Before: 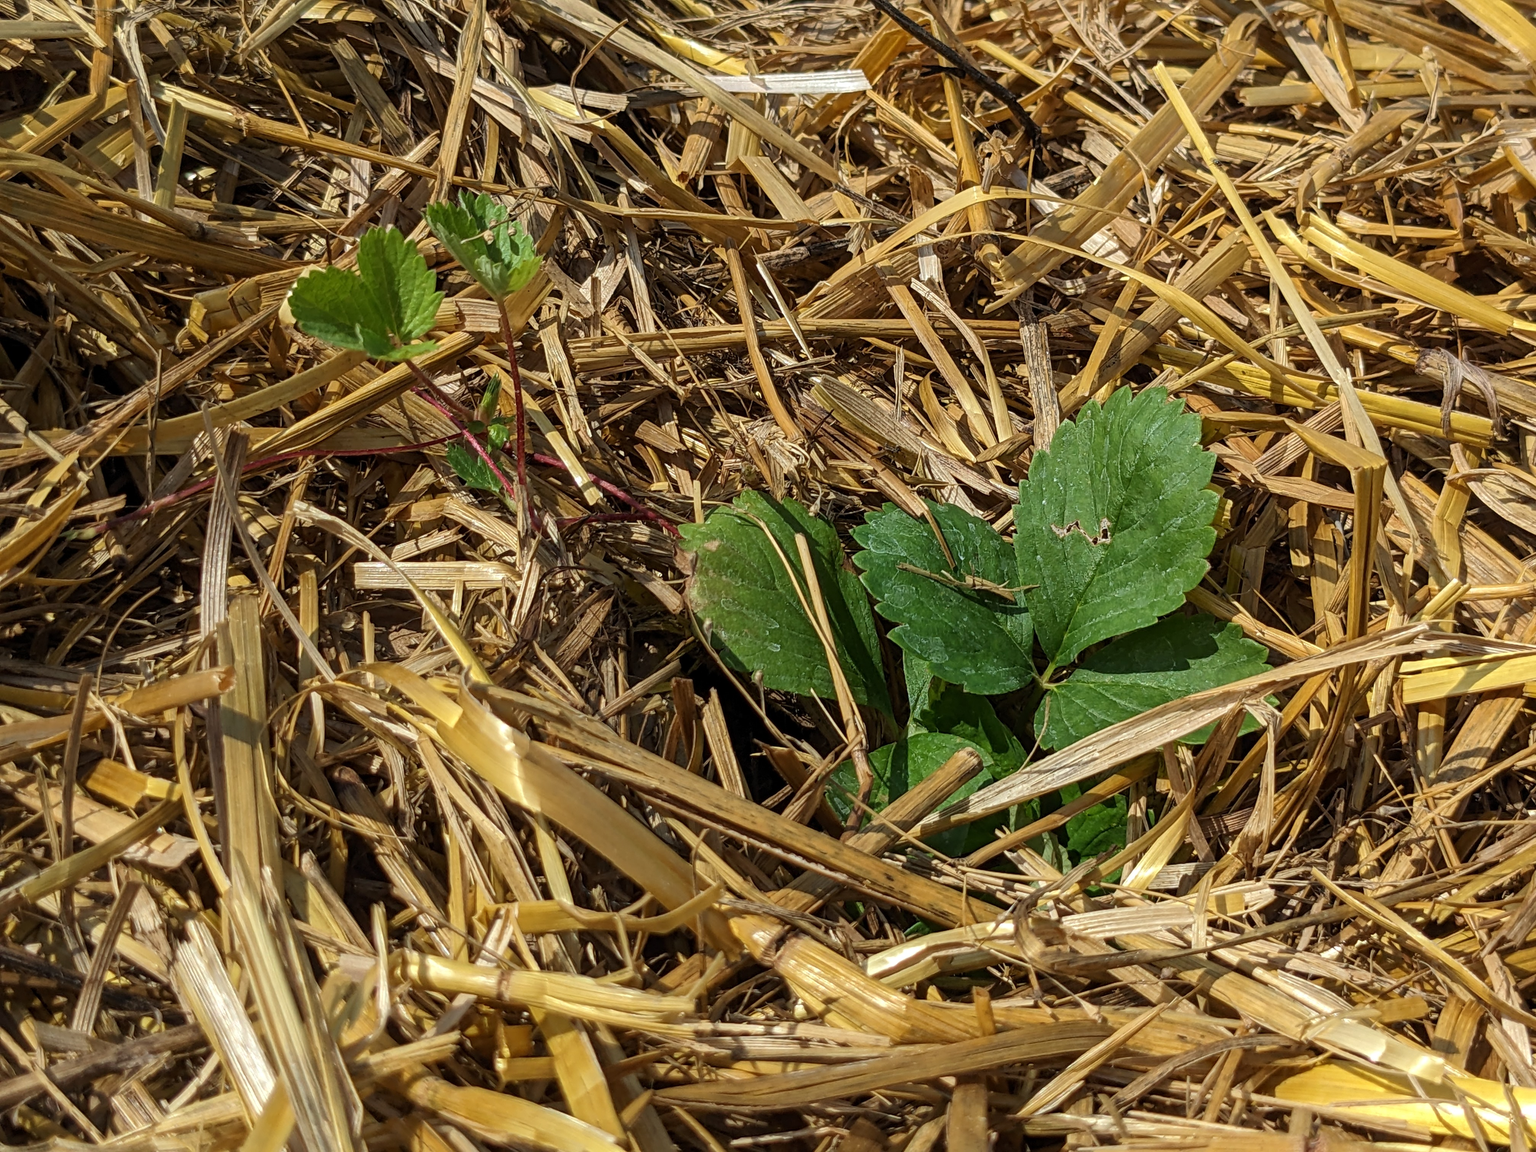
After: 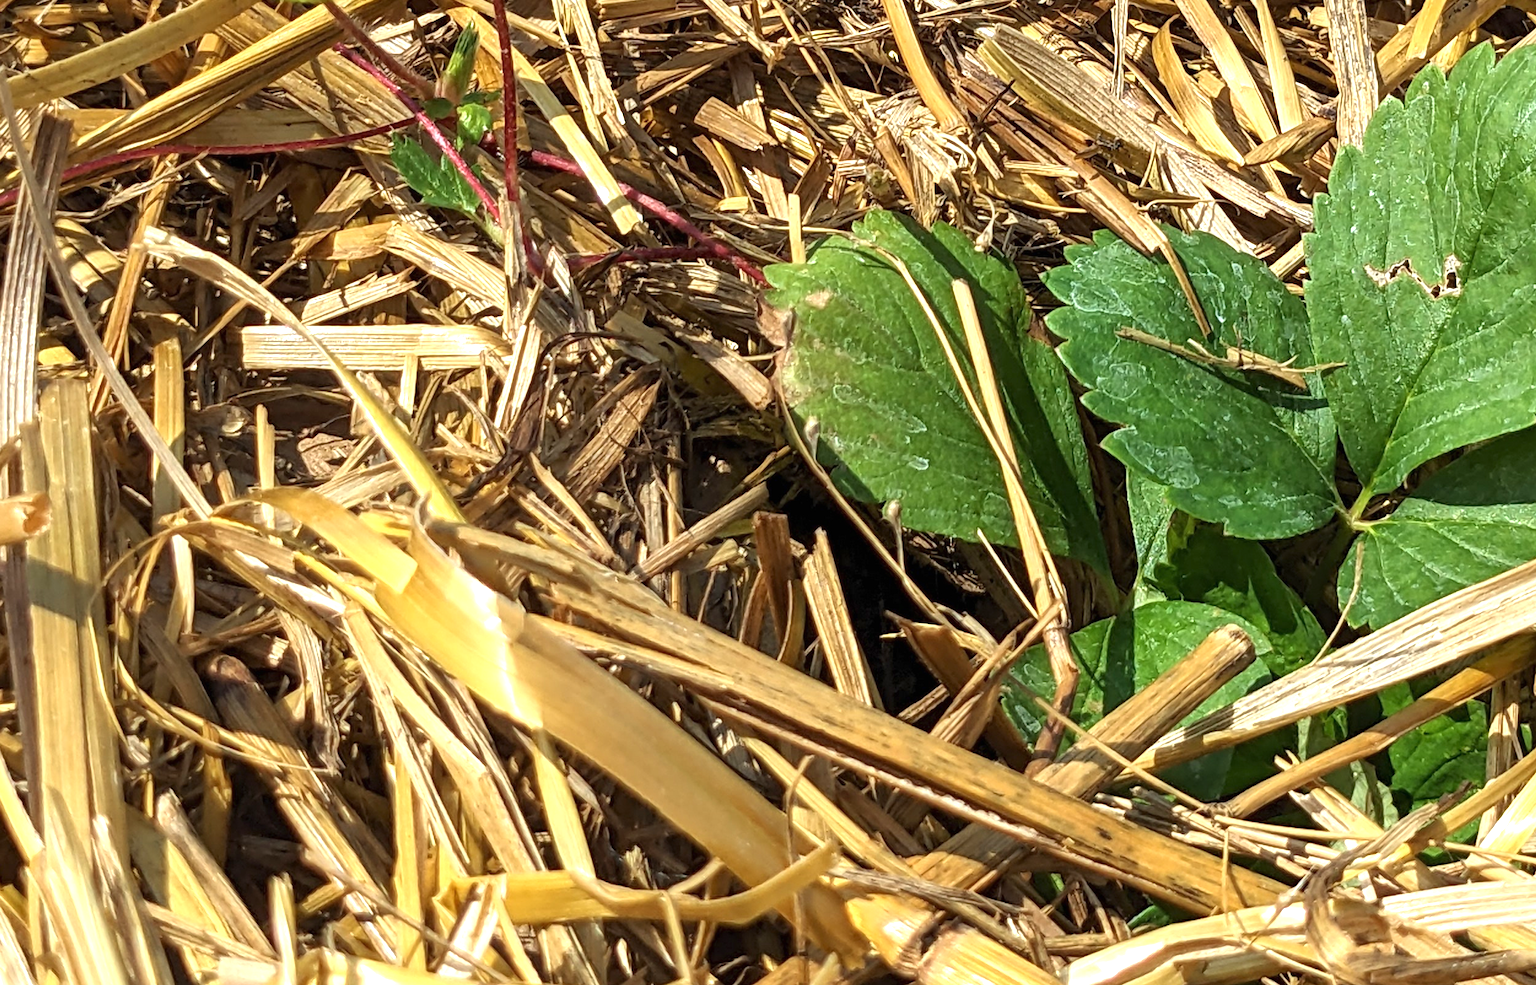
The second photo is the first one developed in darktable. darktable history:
exposure: black level correction 0, exposure 1 EV, compensate exposure bias true, compensate highlight preservation false
crop: left 13.312%, top 31.28%, right 24.627%, bottom 15.582%
